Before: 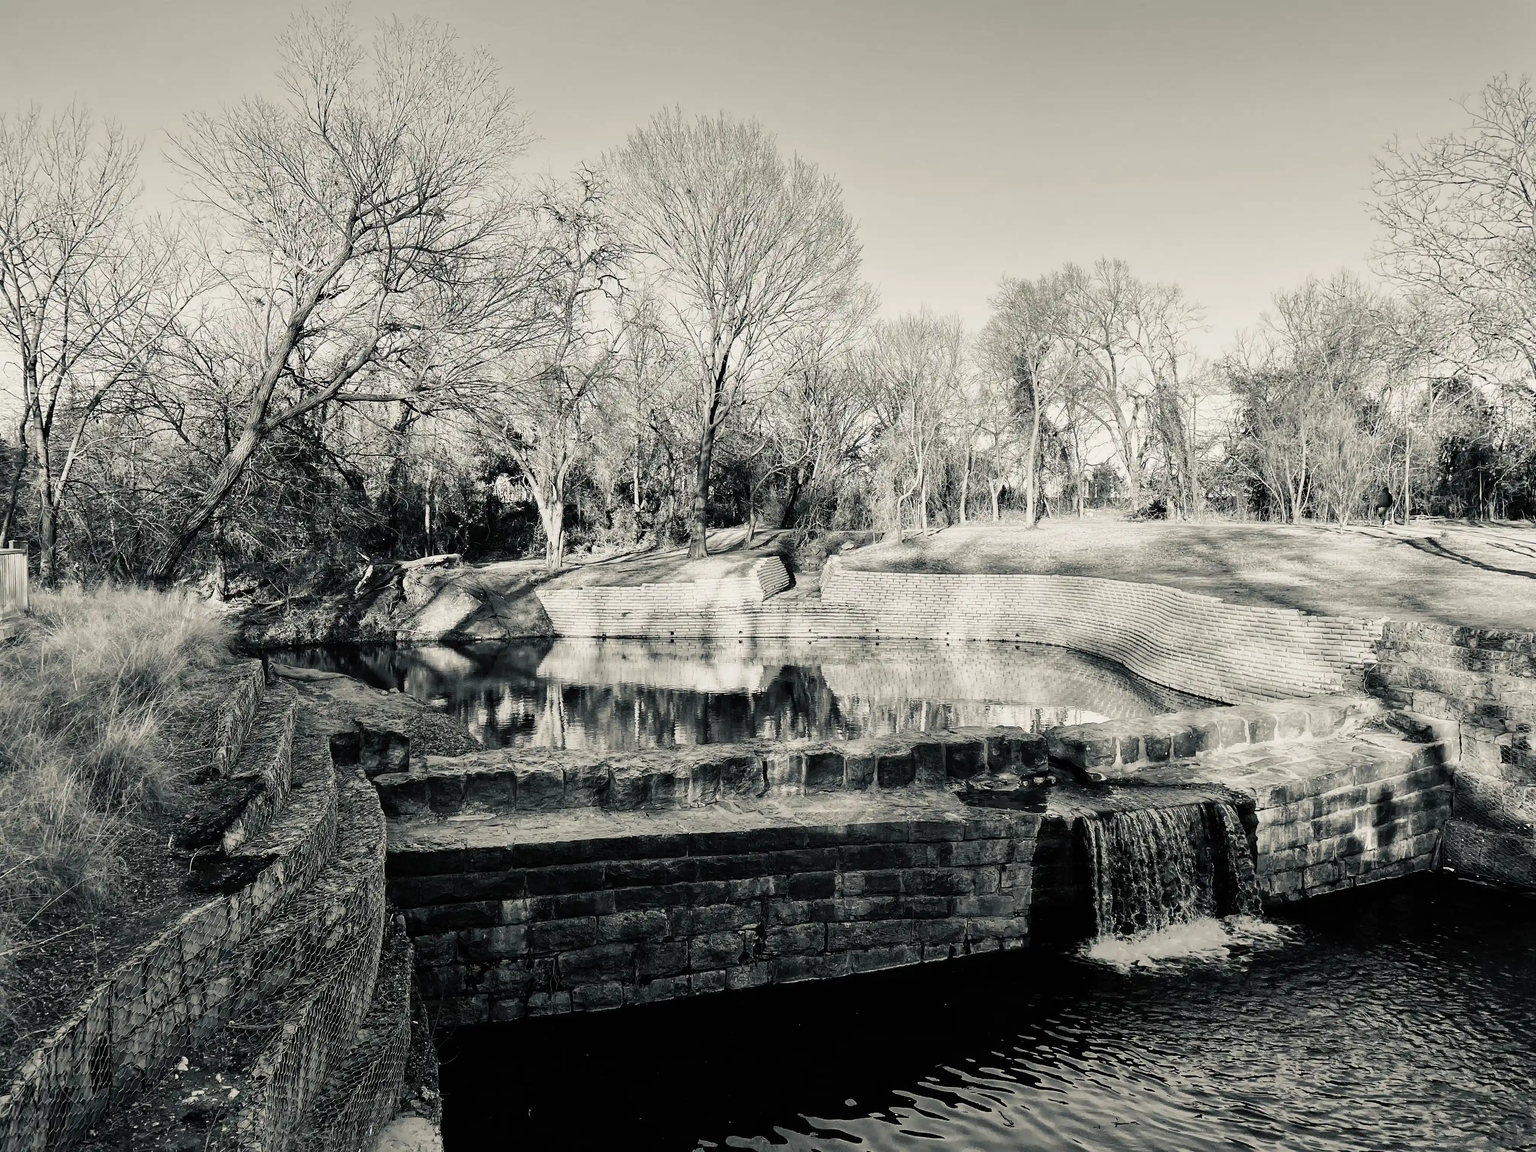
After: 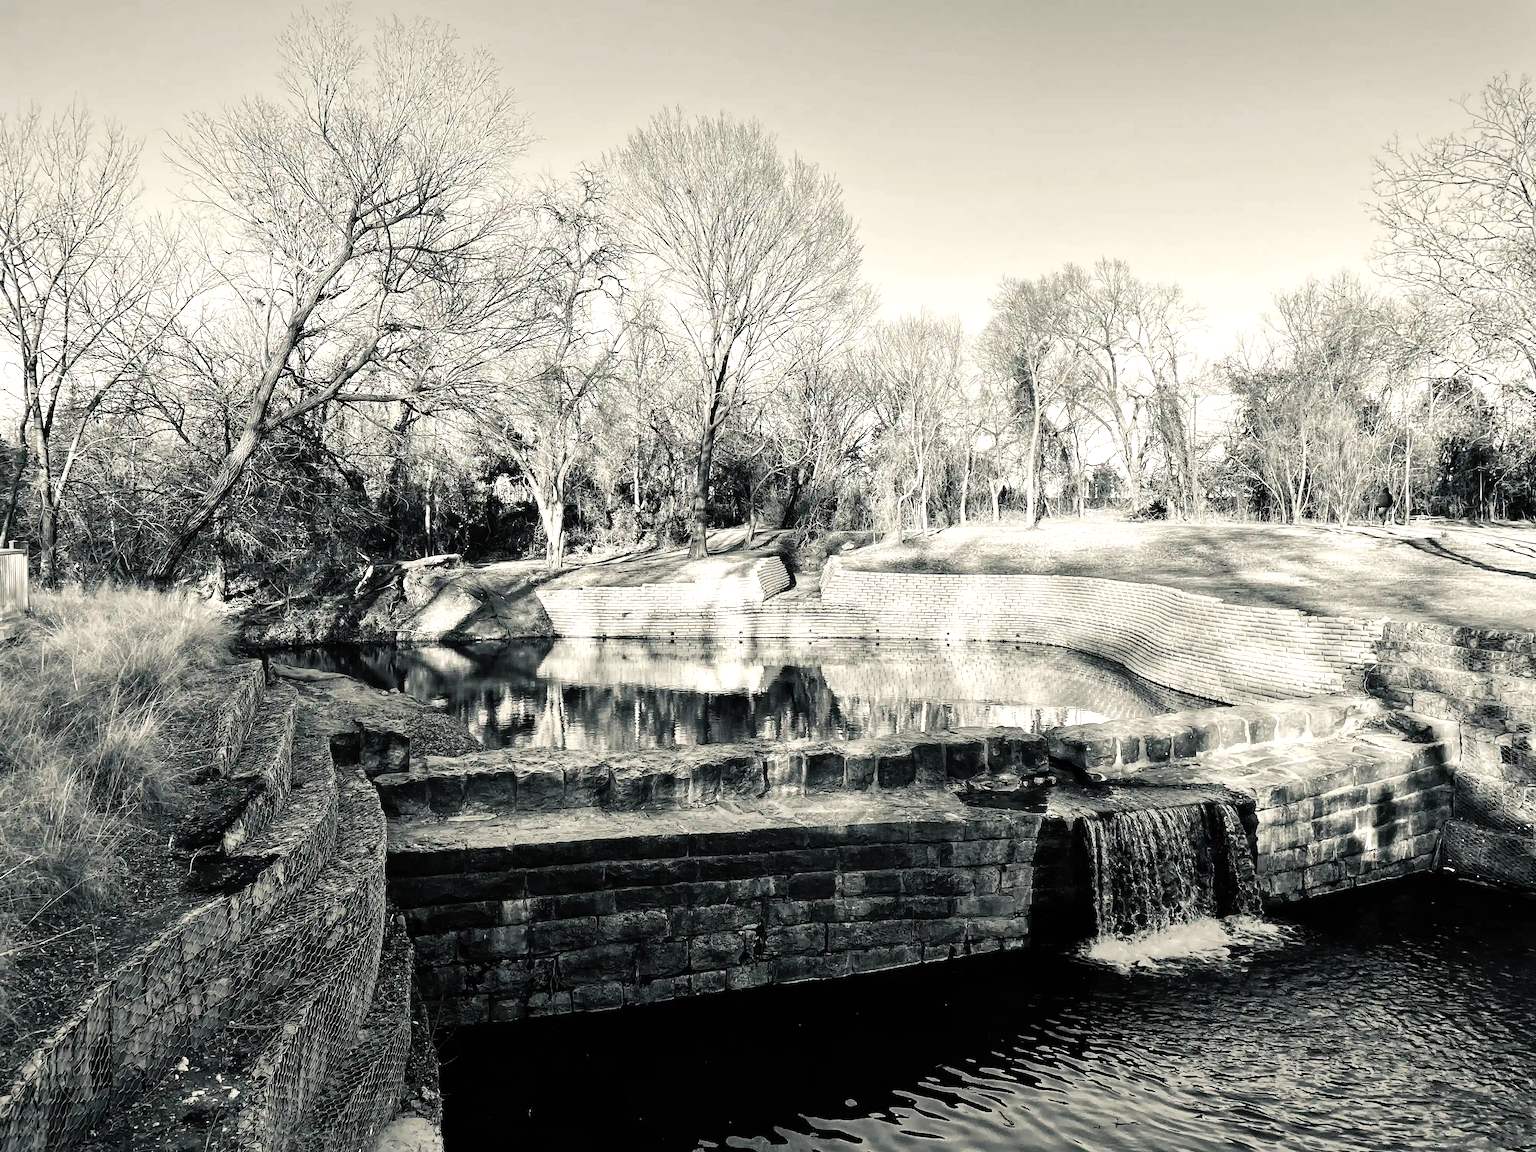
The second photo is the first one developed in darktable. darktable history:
base curve: curves: ch0 [(0, 0) (0.303, 0.277) (1, 1)], preserve colors none
levels: levels [0, 0.43, 0.859]
